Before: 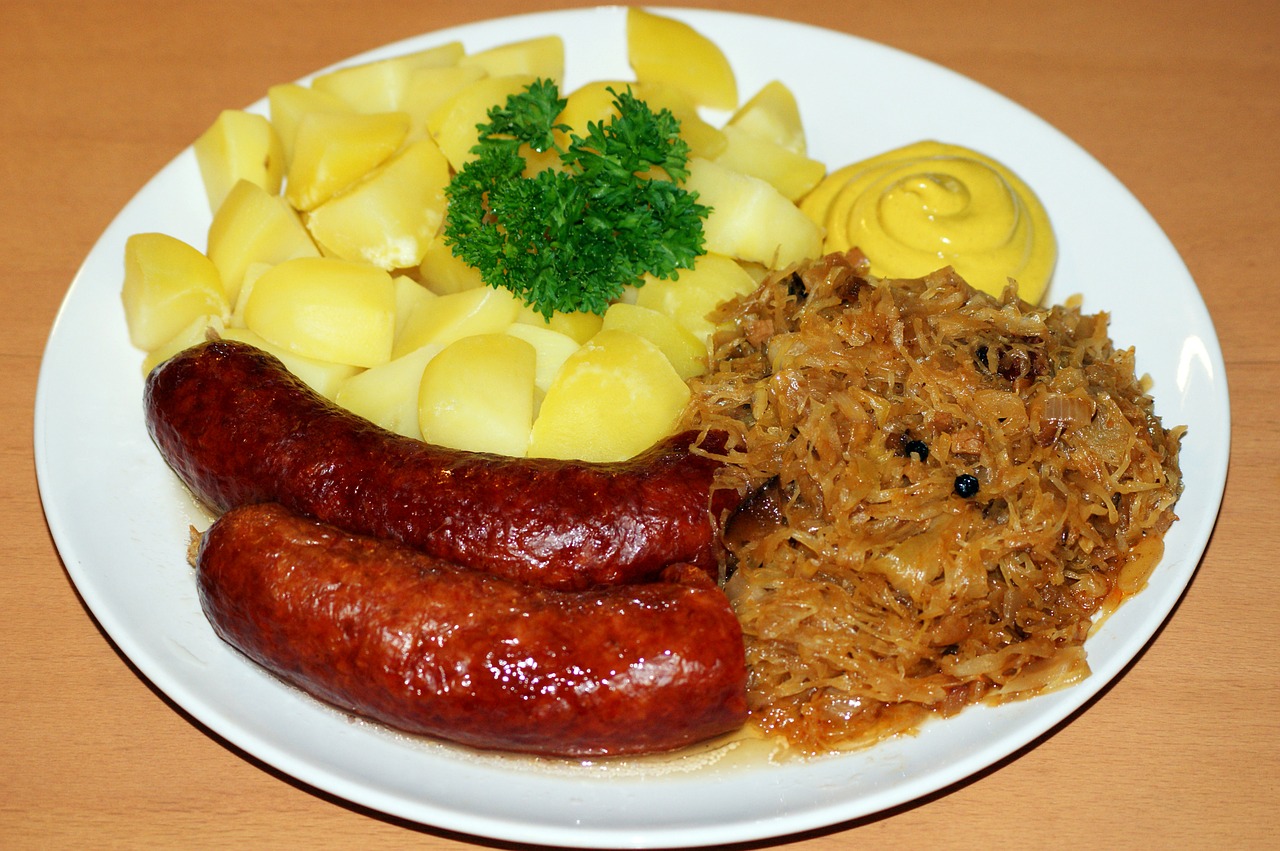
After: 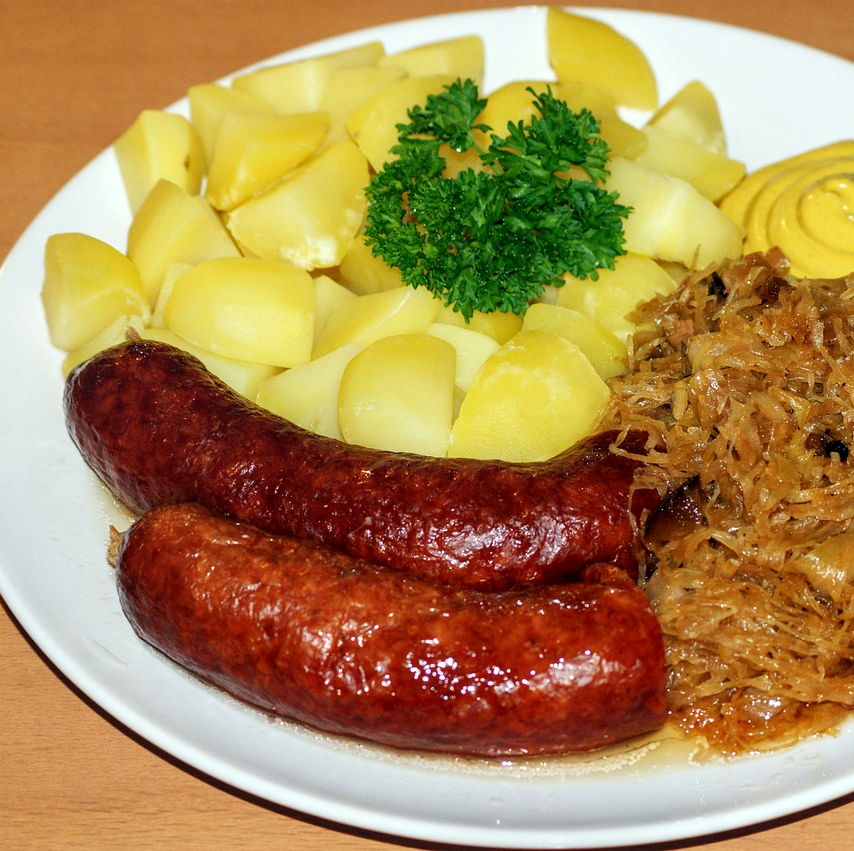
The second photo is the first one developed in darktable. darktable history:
local contrast: on, module defaults
crop and rotate: left 6.316%, right 26.95%
